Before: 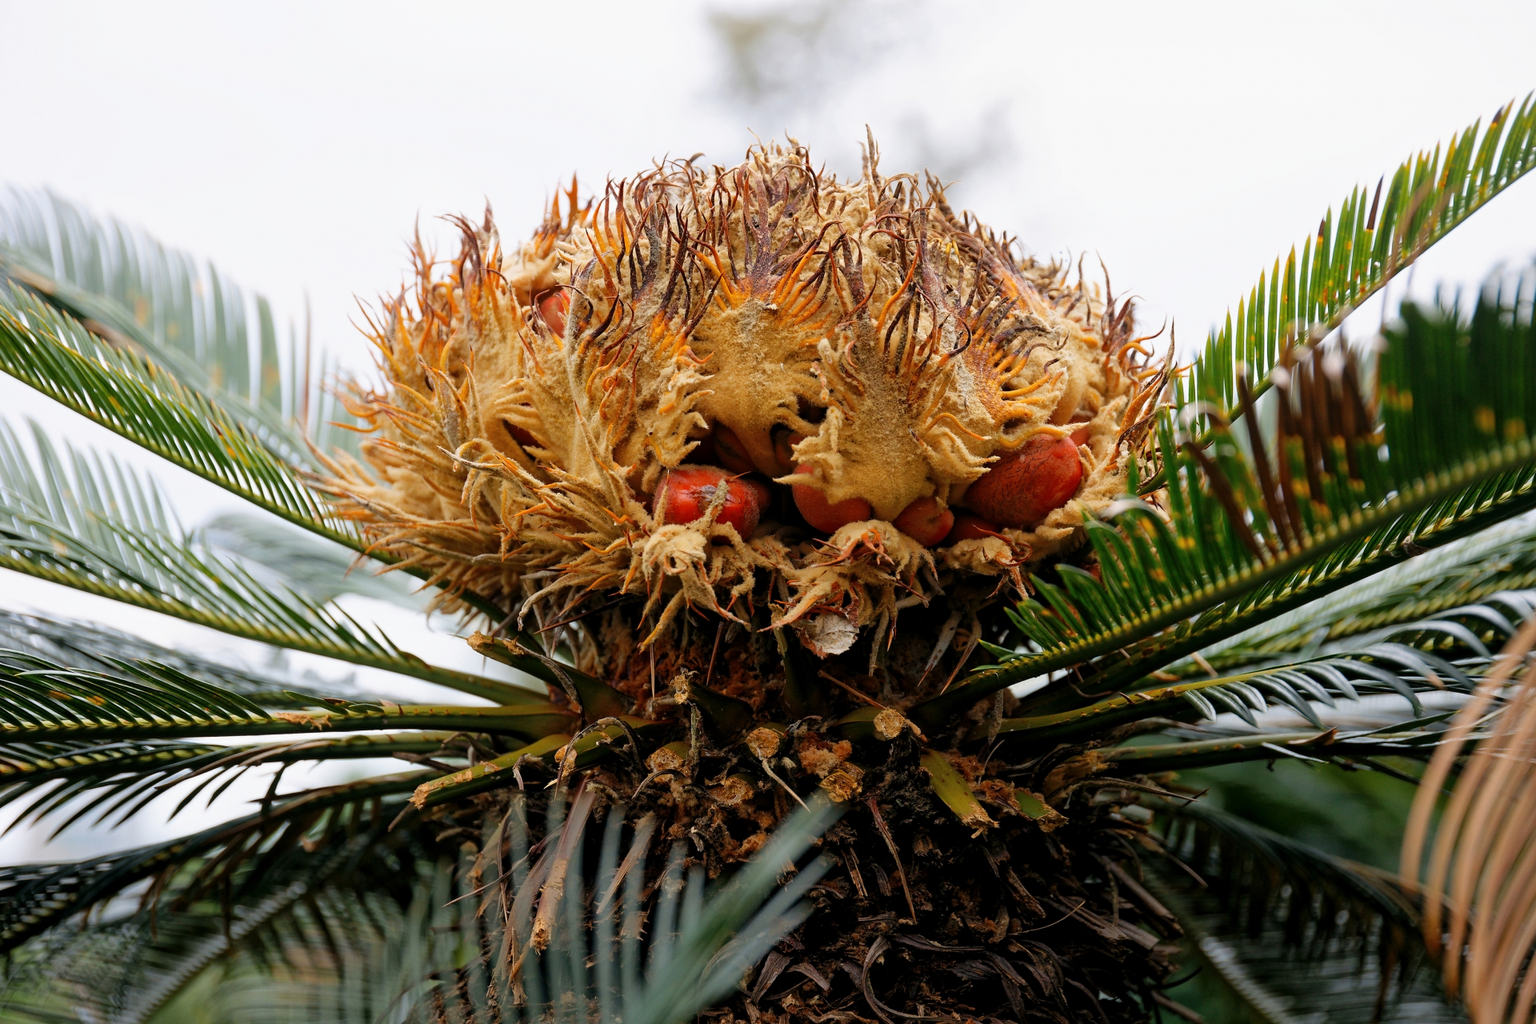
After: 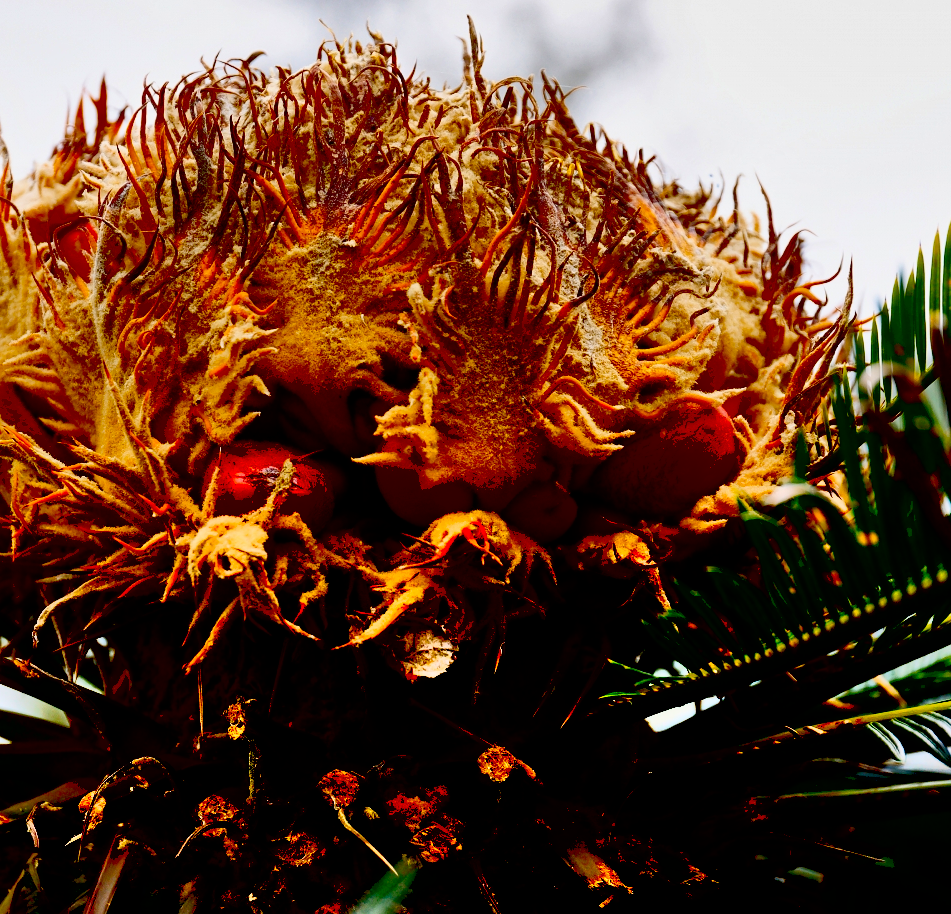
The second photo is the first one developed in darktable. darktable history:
contrast brightness saturation: contrast 0.19, brightness -0.11, saturation 0.21
exposure: black level correction 0.1, exposure -0.092 EV, compensate highlight preservation false
crop: left 32.075%, top 10.976%, right 18.355%, bottom 17.596%
shadows and highlights: low approximation 0.01, soften with gaussian
